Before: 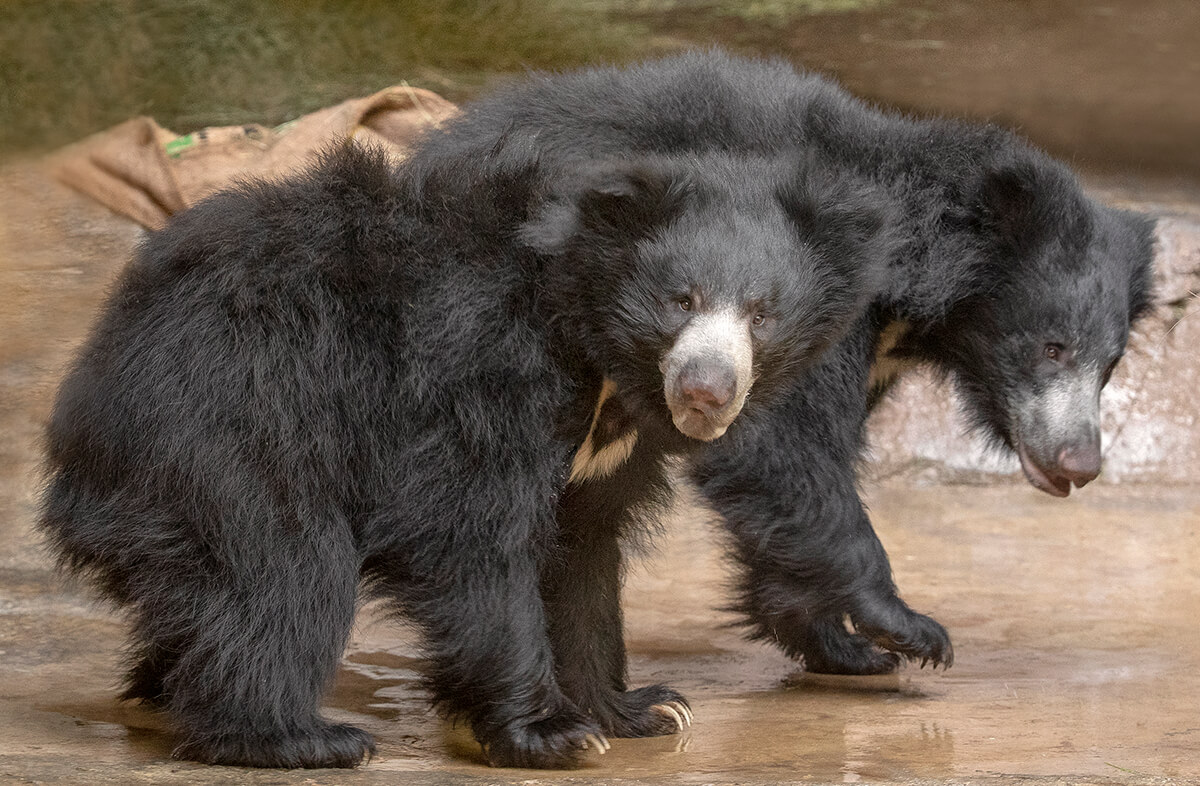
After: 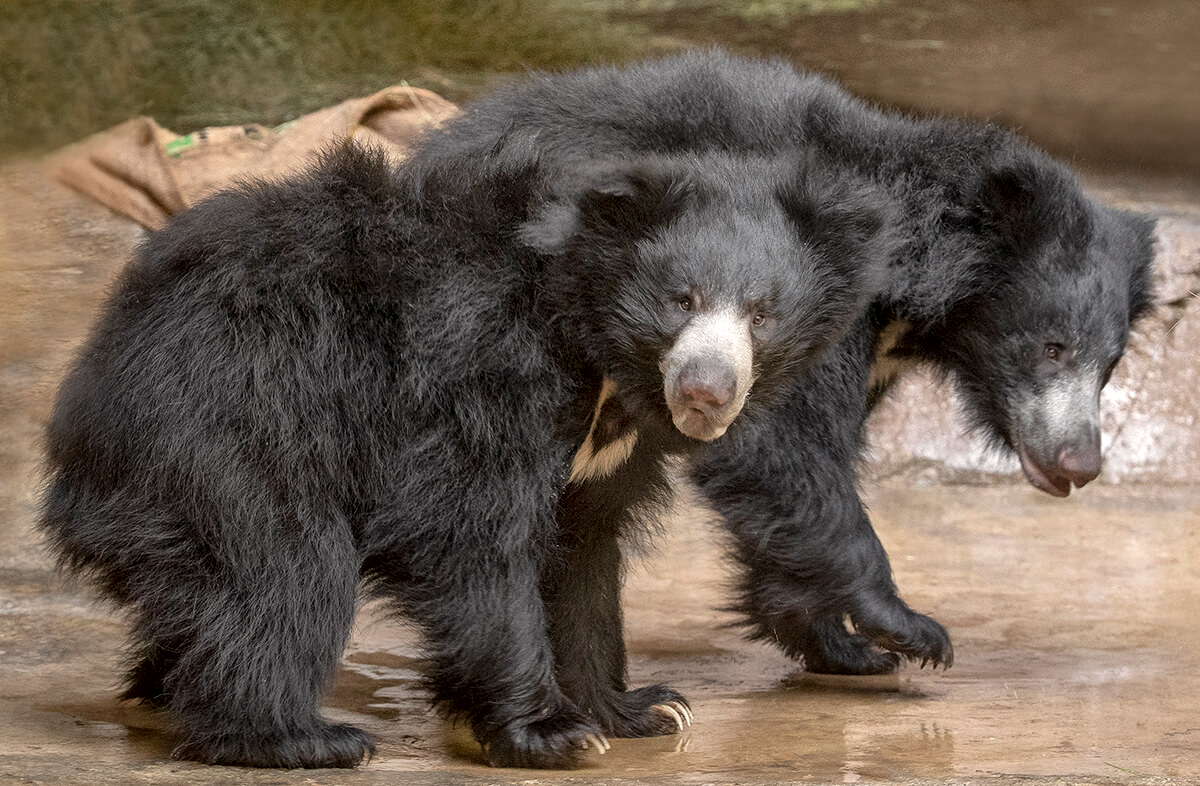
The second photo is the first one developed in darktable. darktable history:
local contrast: mode bilateral grid, contrast 19, coarseness 50, detail 138%, midtone range 0.2
